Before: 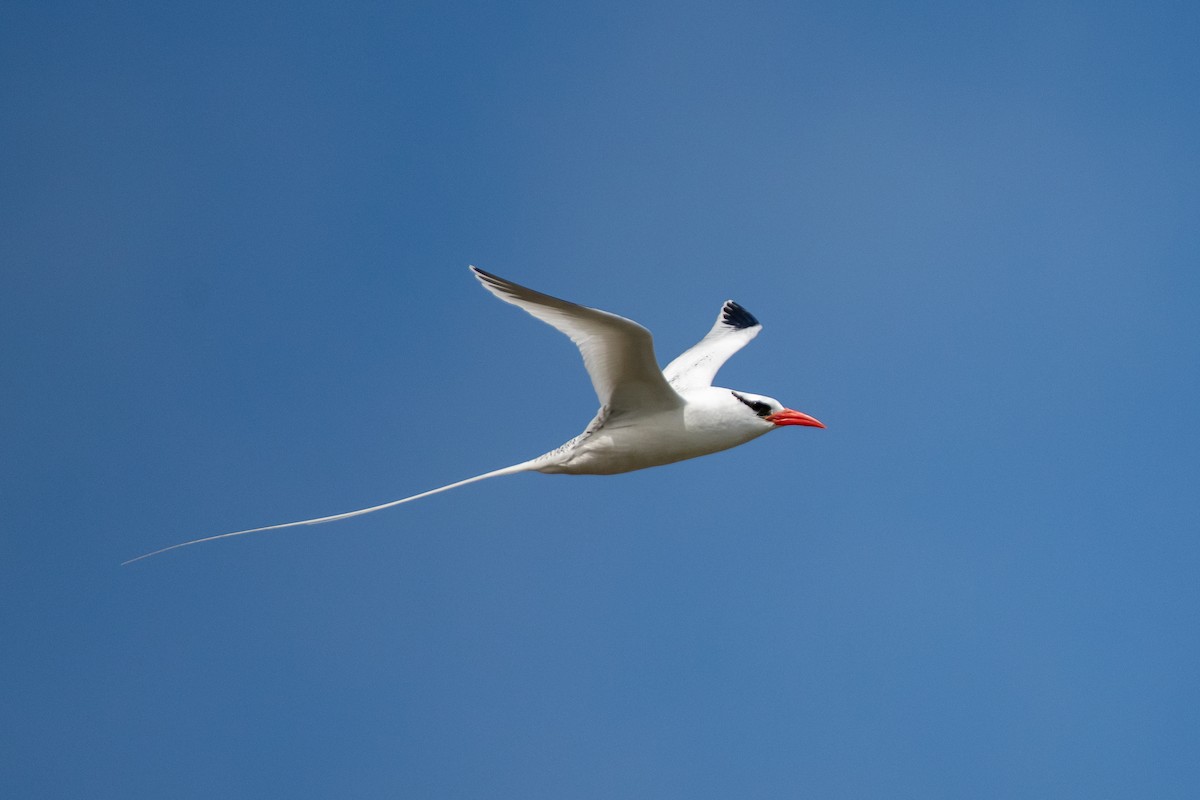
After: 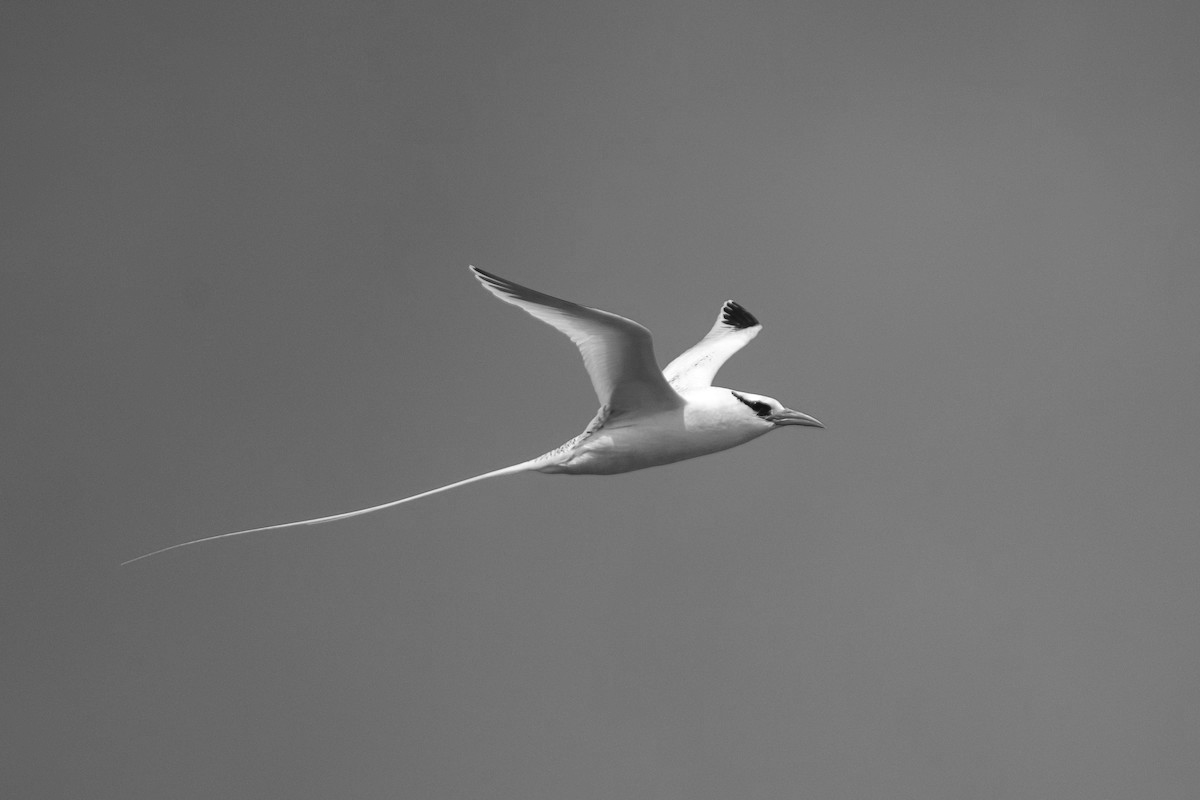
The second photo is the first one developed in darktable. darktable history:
exposure: black level correction -0.005, exposure 0.054 EV, compensate highlight preservation false
monochrome: on, module defaults
